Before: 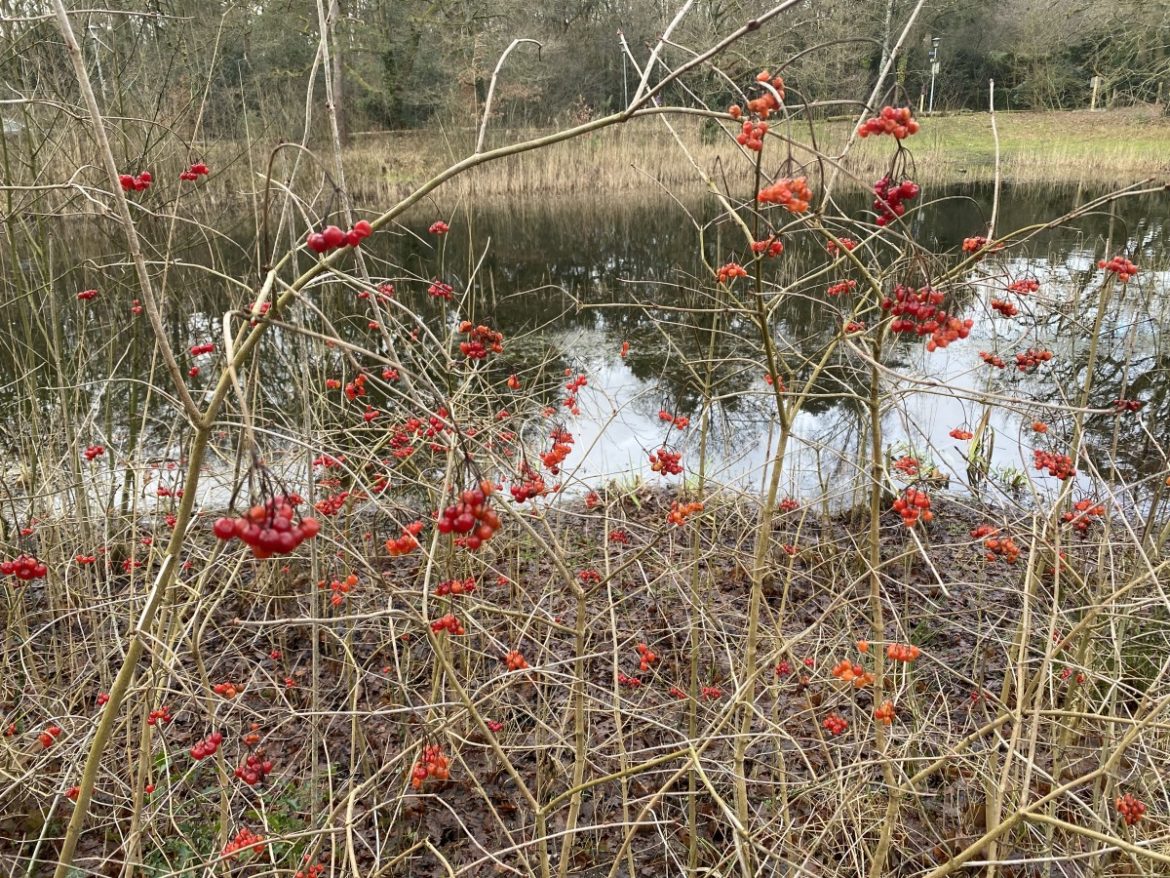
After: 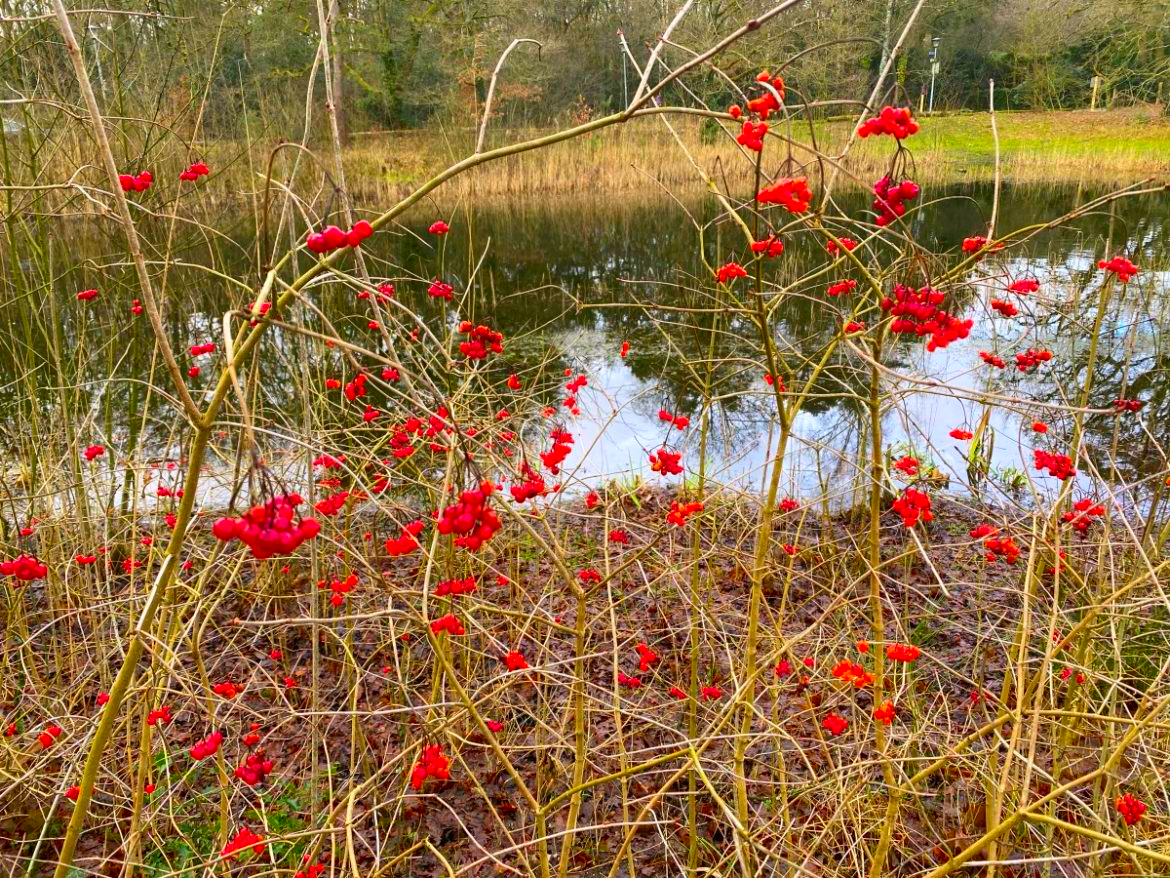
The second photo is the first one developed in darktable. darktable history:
color correction: highlights a* 1.7, highlights b* -1.86, saturation 2.42
